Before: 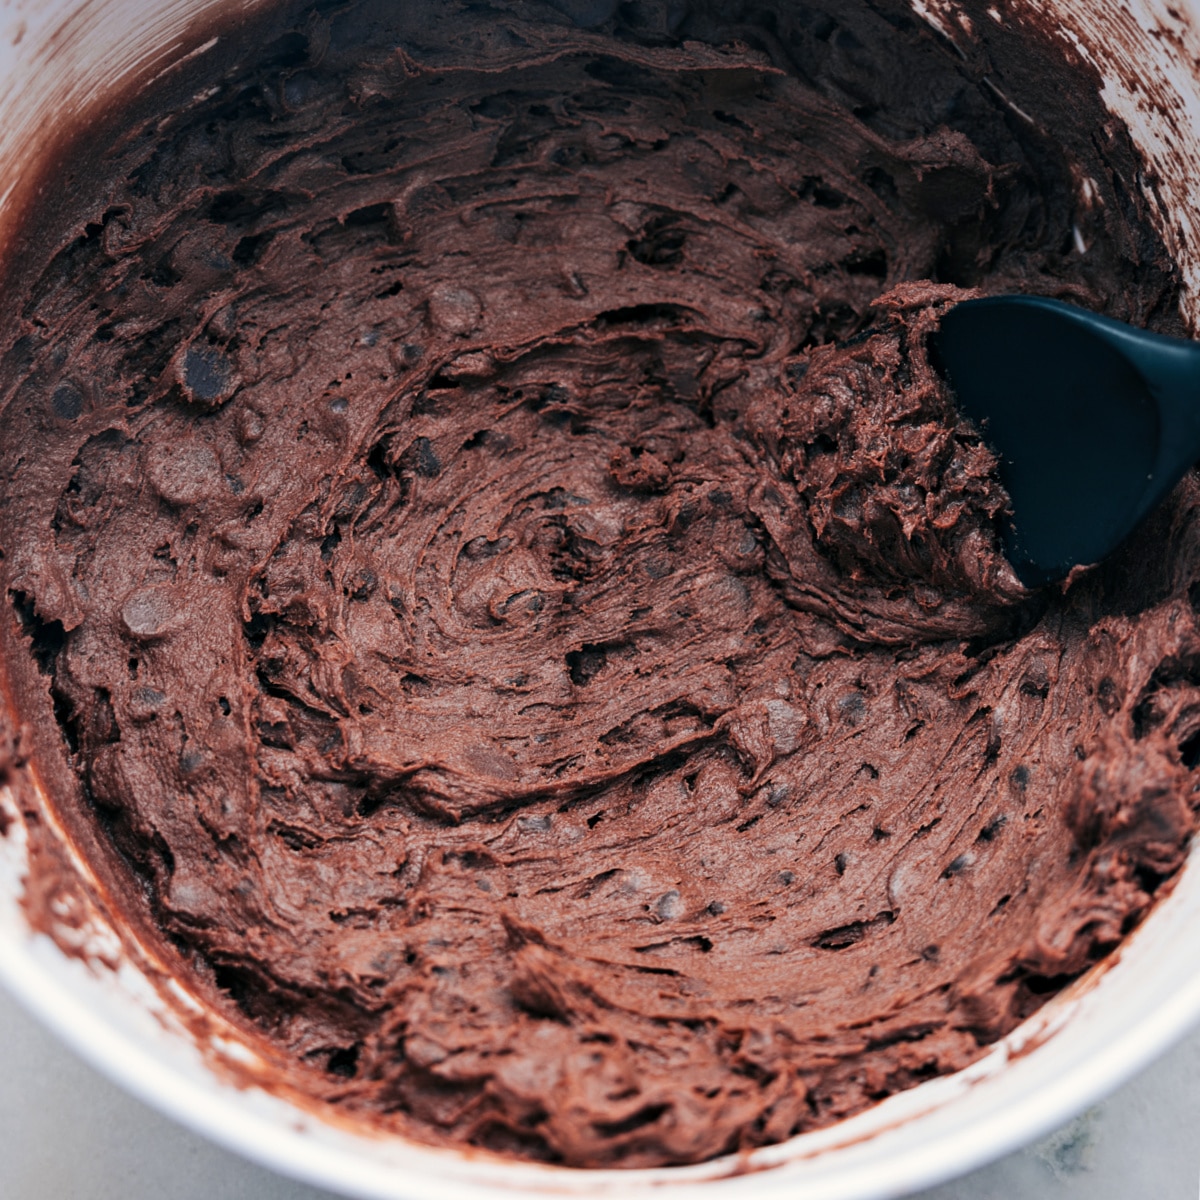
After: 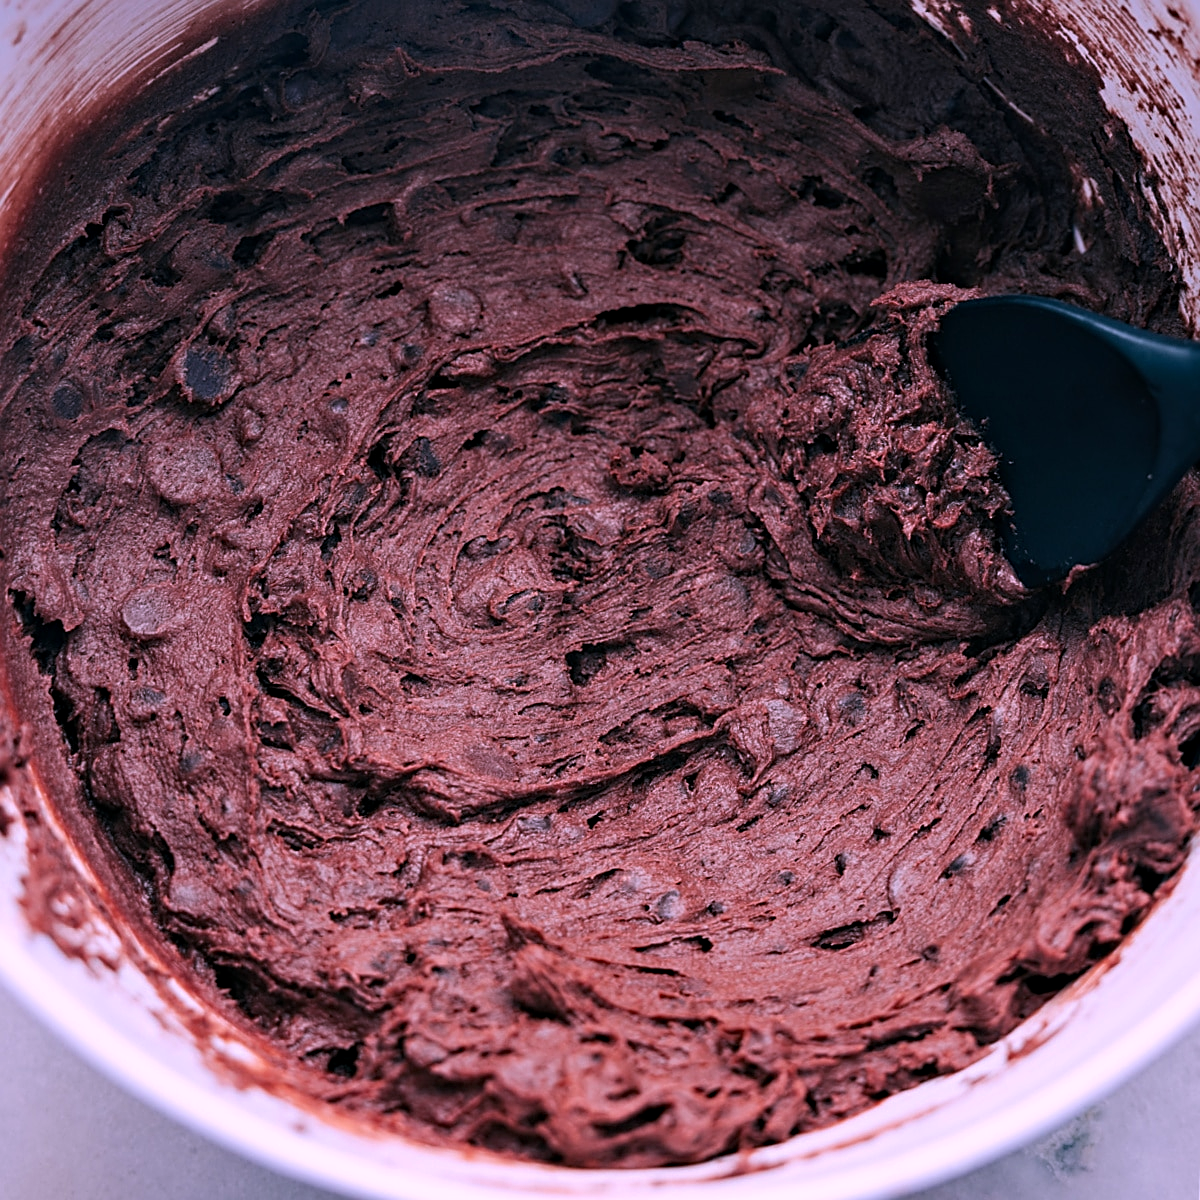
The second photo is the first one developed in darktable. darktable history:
sharpen: on, module defaults
color correction: highlights a* 15.38, highlights b* -20.59
haze removal: adaptive false
